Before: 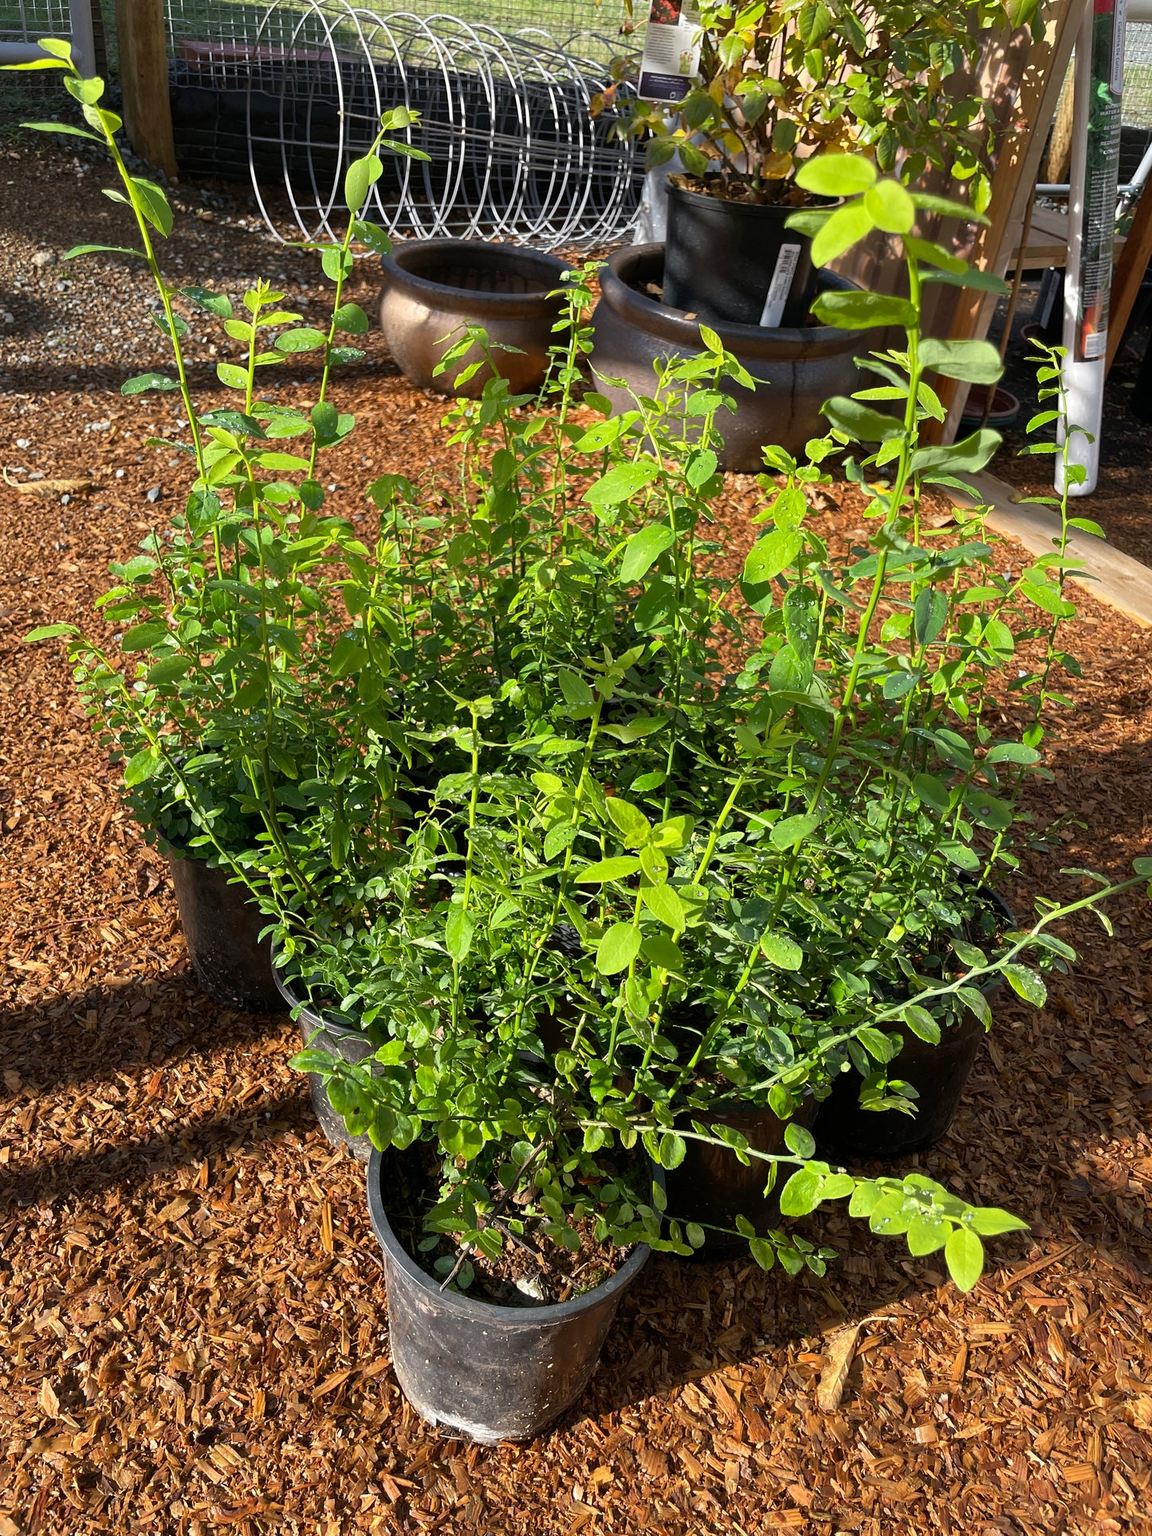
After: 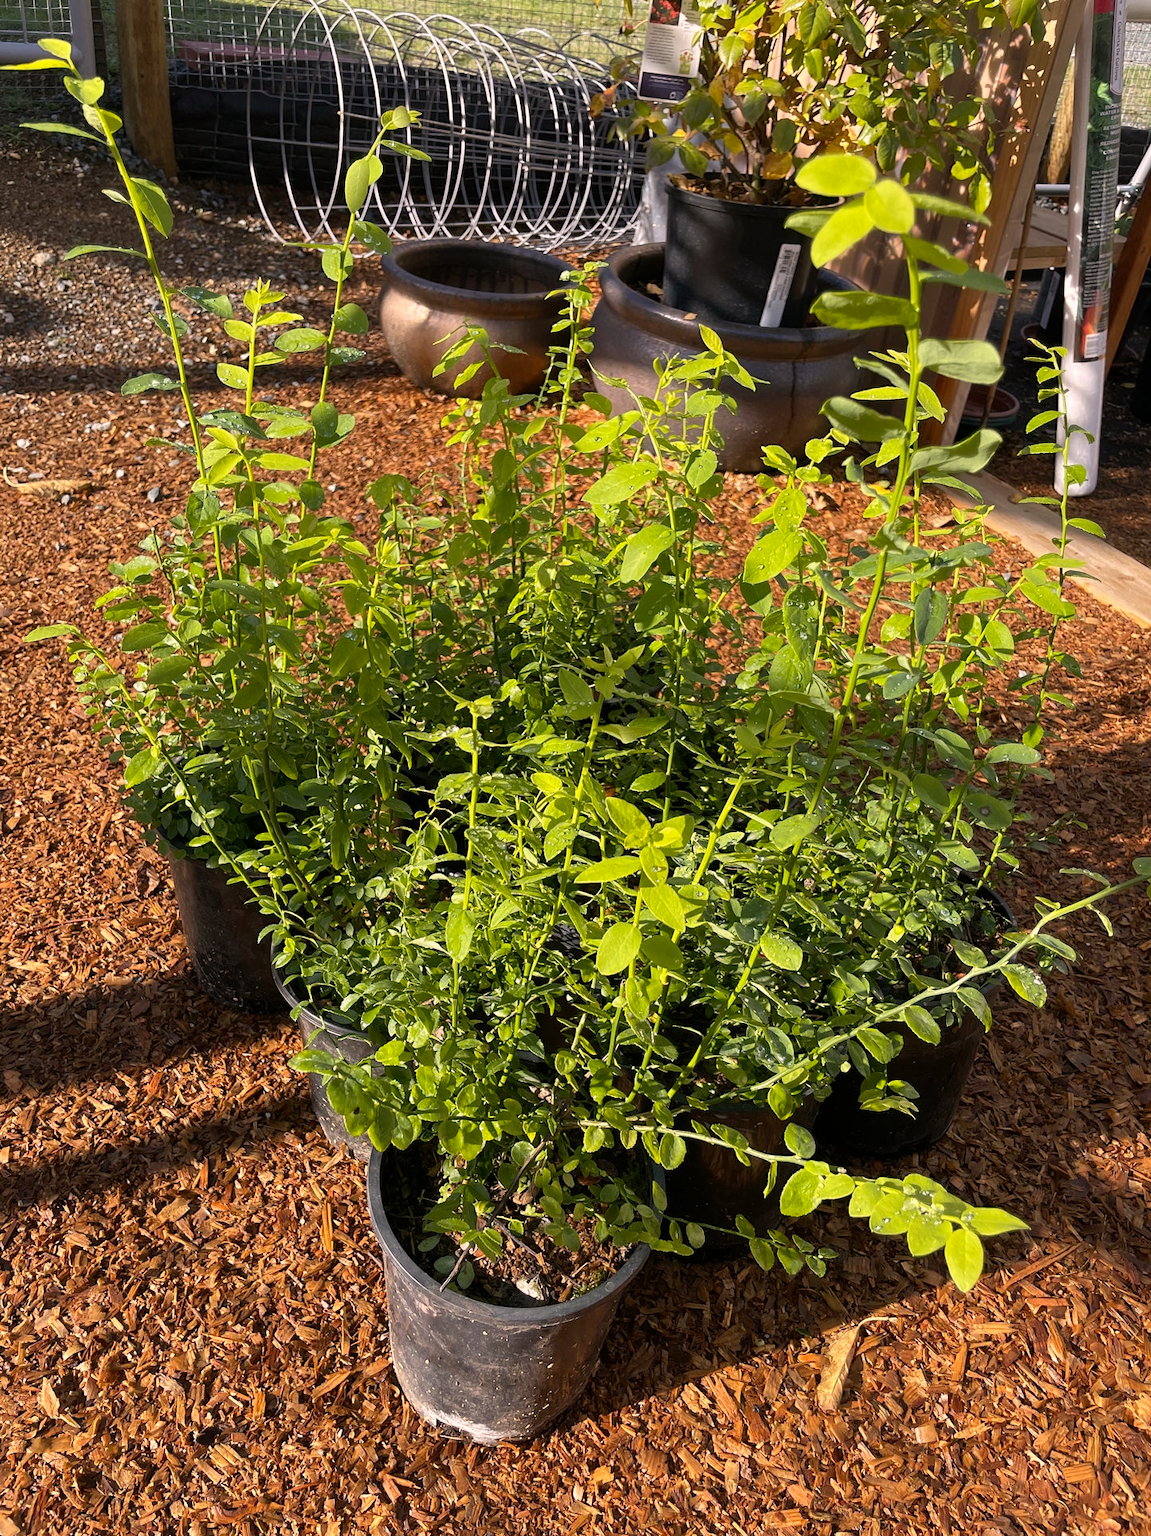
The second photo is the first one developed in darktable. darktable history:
color correction: highlights a* 7.85, highlights b* 4.16
color zones: curves: ch2 [(0, 0.5) (0.143, 0.5) (0.286, 0.489) (0.415, 0.421) (0.571, 0.5) (0.714, 0.5) (0.857, 0.5) (1, 0.5)]
